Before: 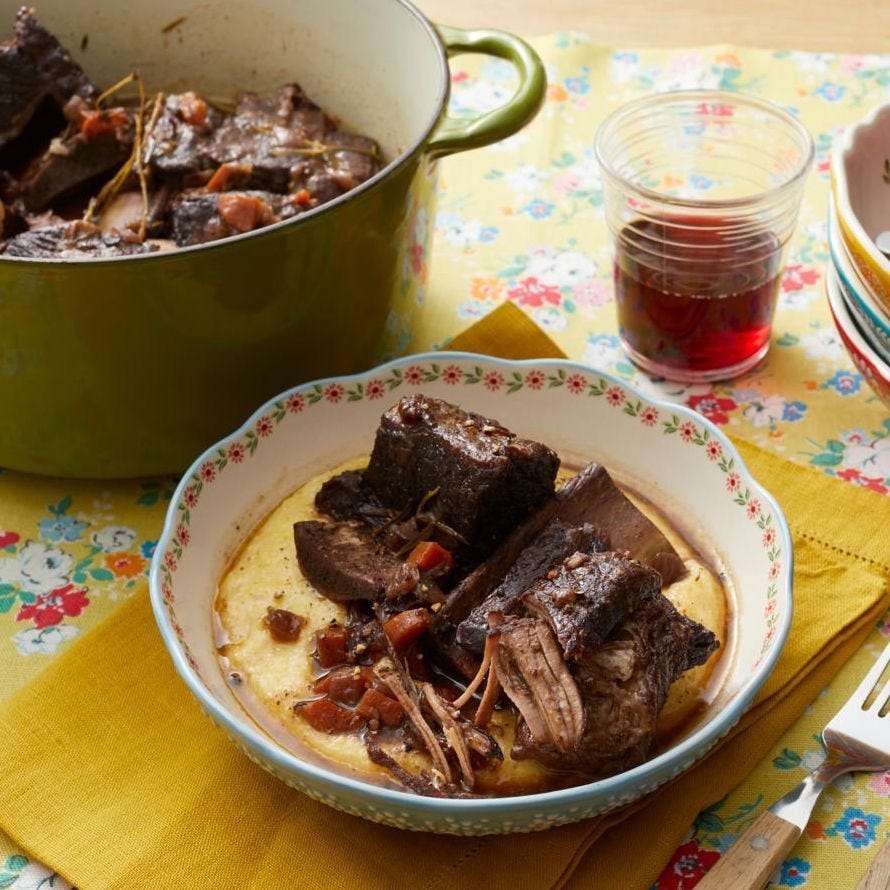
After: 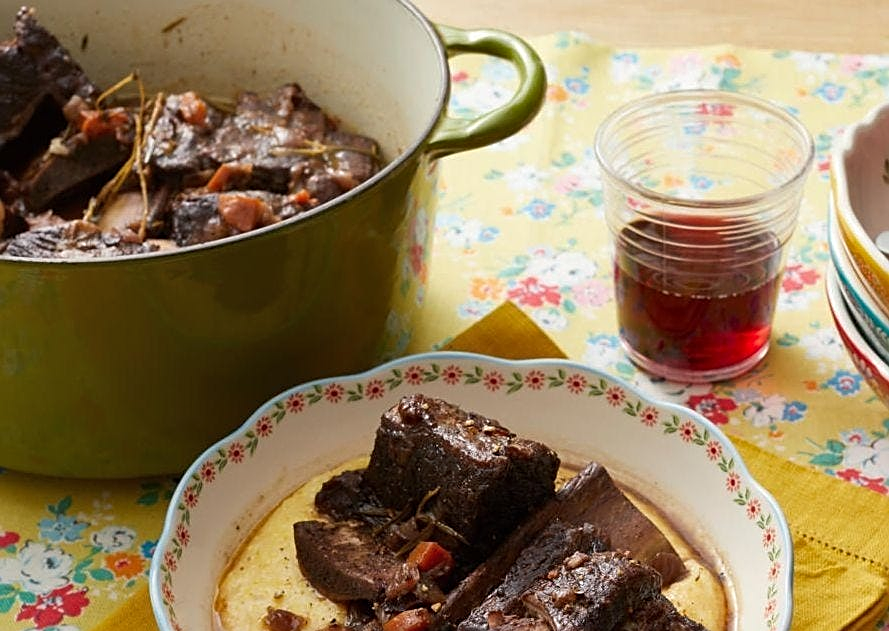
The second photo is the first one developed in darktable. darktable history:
shadows and highlights: shadows 29.54, highlights -30.27, low approximation 0.01, soften with gaussian
sharpen: amount 0.492
crop: right 0.001%, bottom 29.057%
